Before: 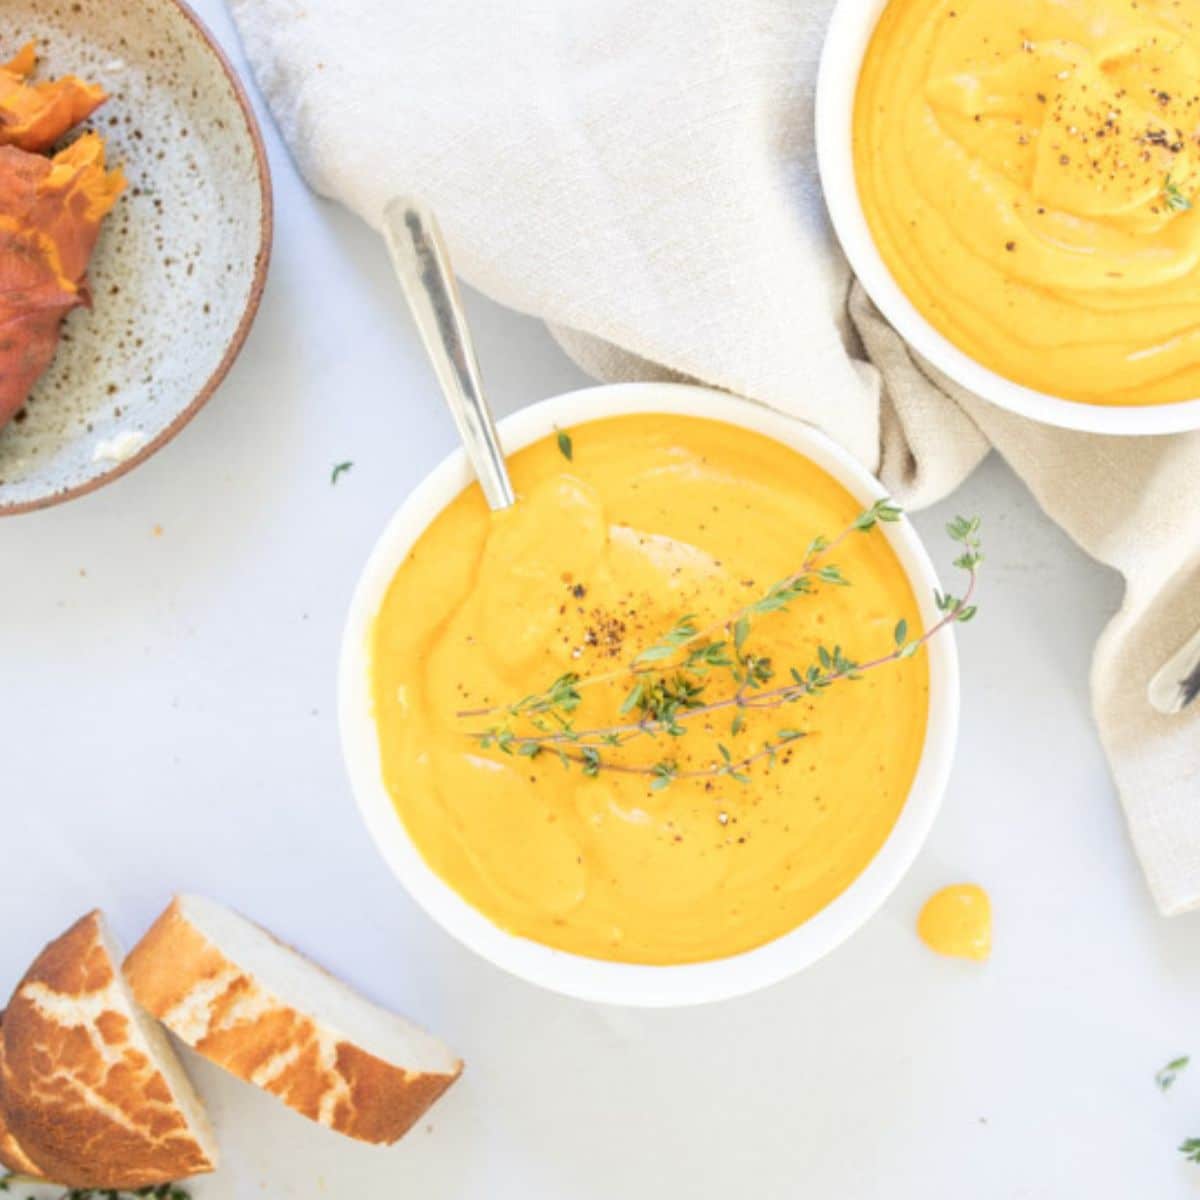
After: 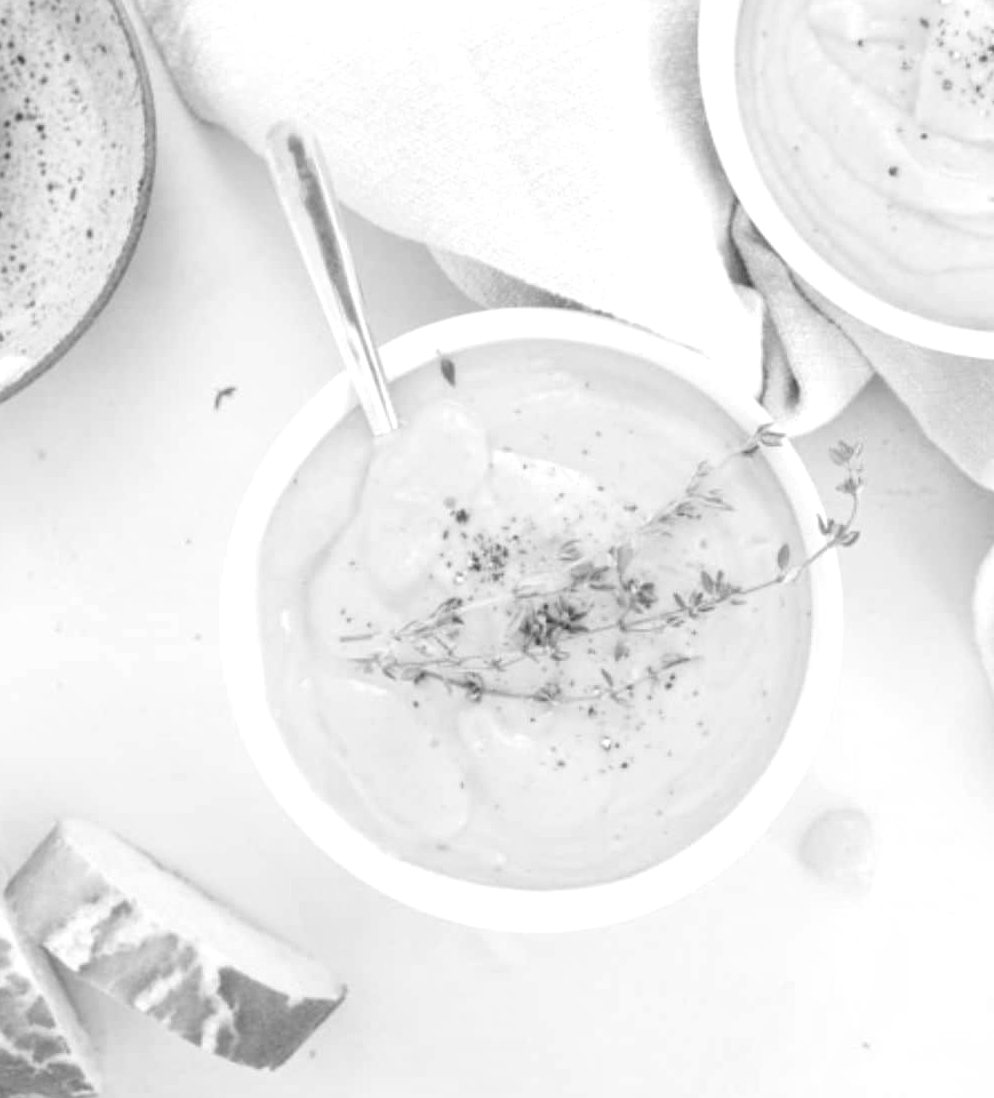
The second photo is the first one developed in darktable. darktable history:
monochrome: a 32, b 64, size 2.3
crop: left 9.807%, top 6.259%, right 7.334%, bottom 2.177%
exposure: black level correction 0.005, exposure 0.286 EV, compensate highlight preservation false
